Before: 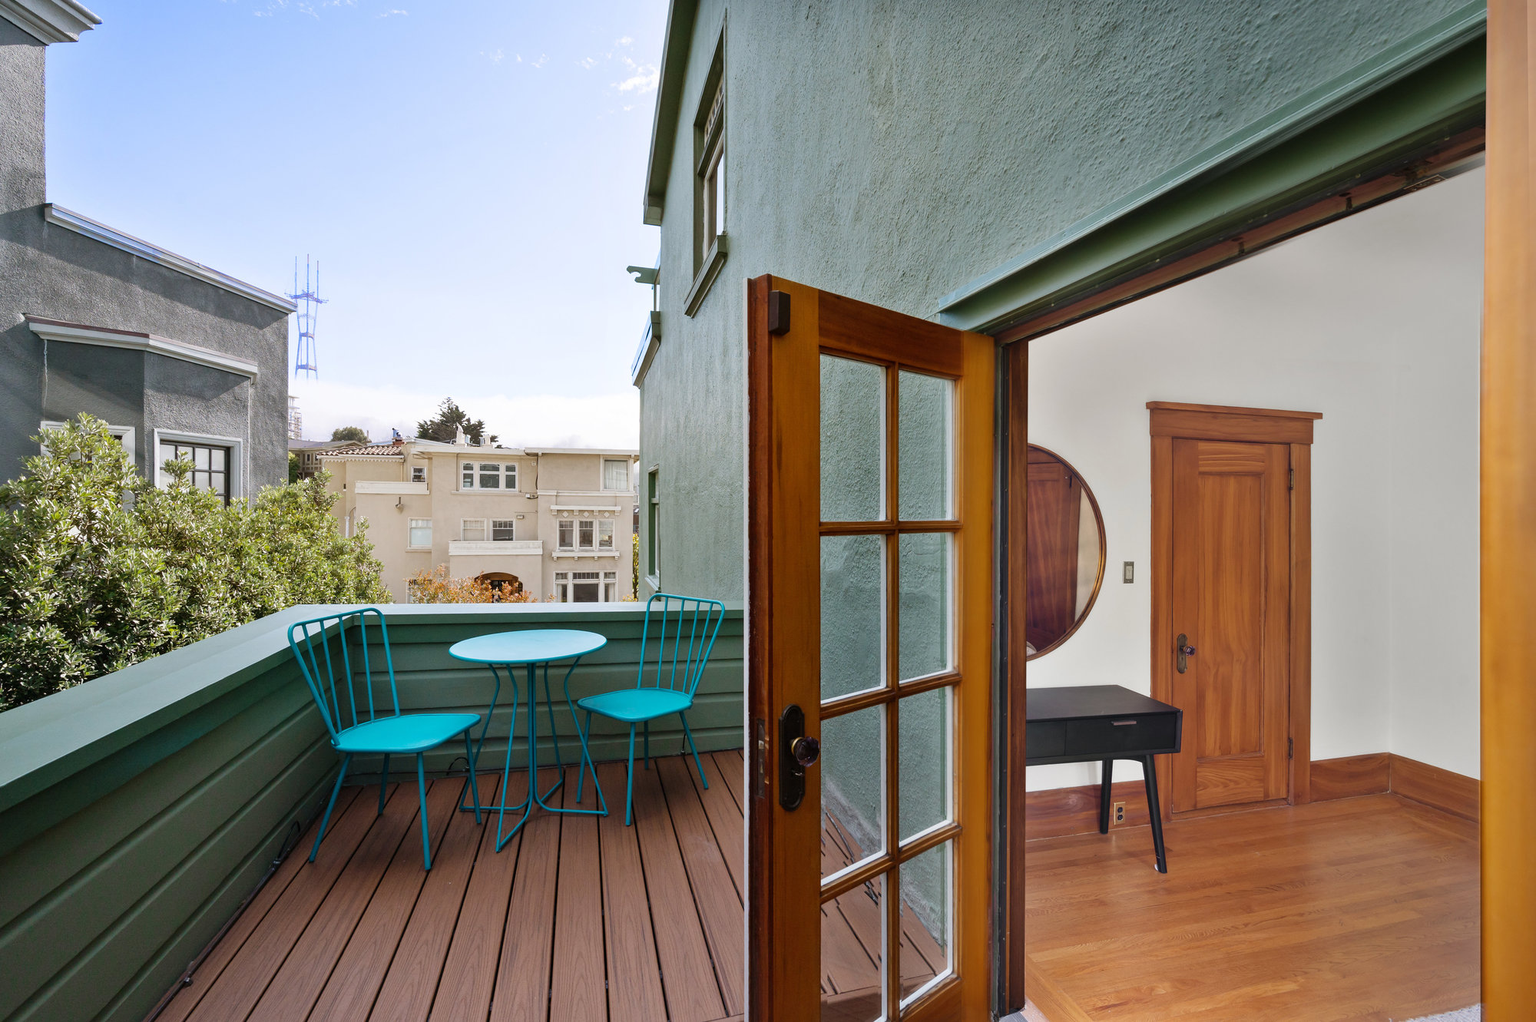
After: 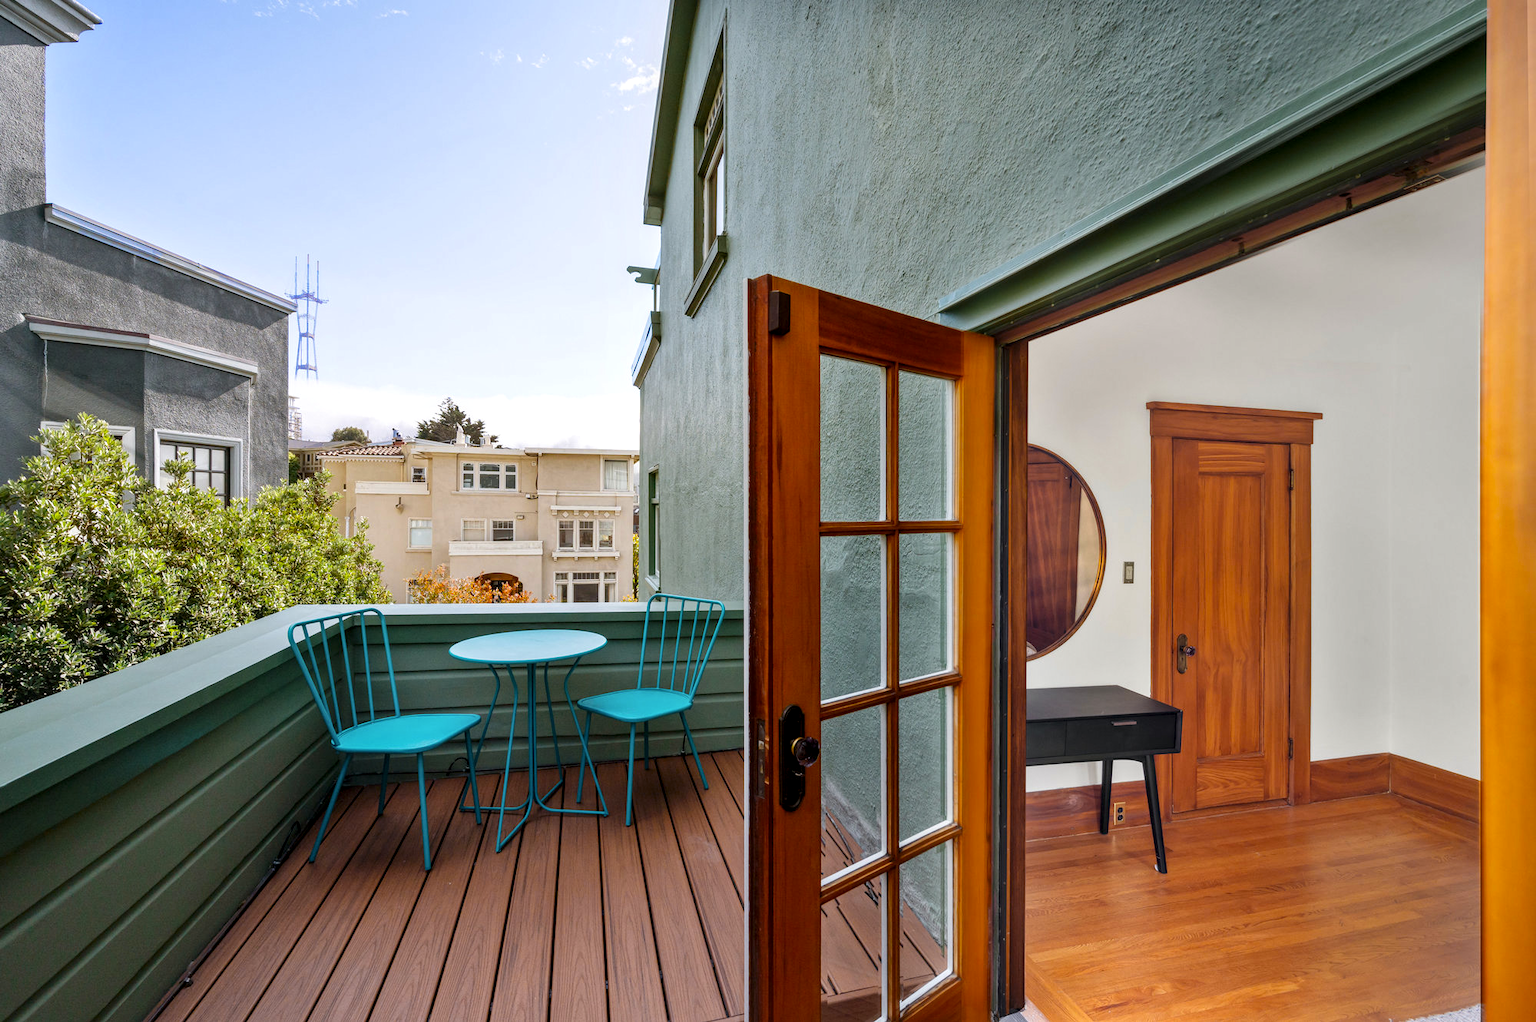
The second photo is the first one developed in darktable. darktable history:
color zones: curves: ch0 [(0.224, 0.526) (0.75, 0.5)]; ch1 [(0.055, 0.526) (0.224, 0.761) (0.377, 0.526) (0.75, 0.5)]
local contrast: detail 130%
